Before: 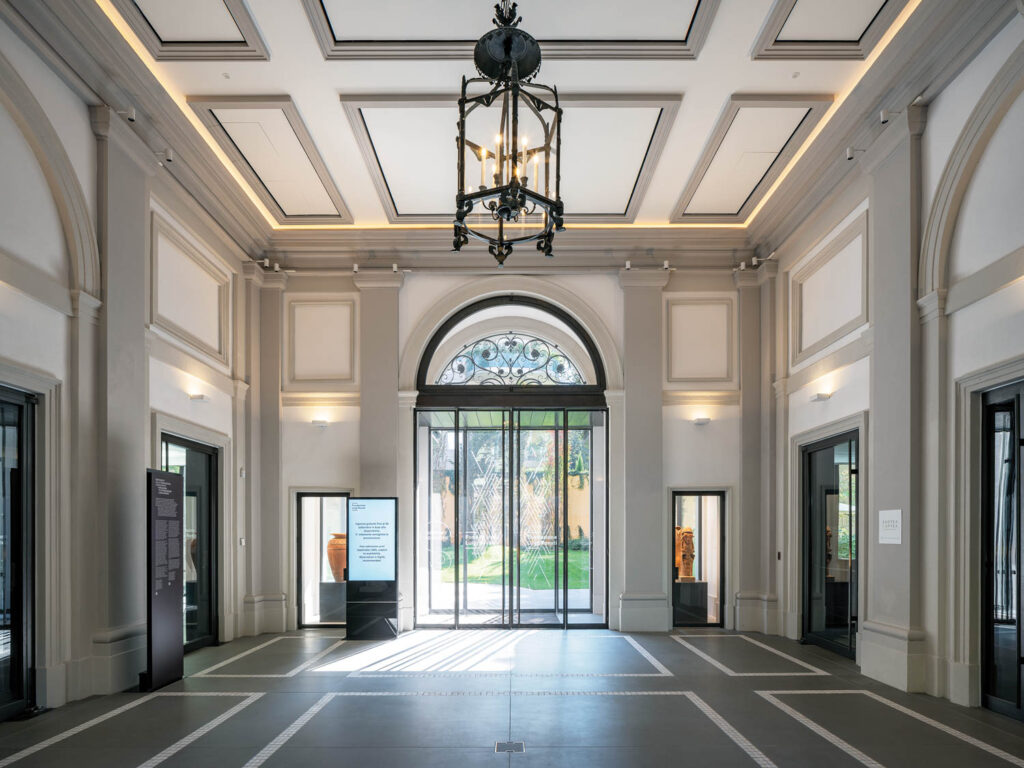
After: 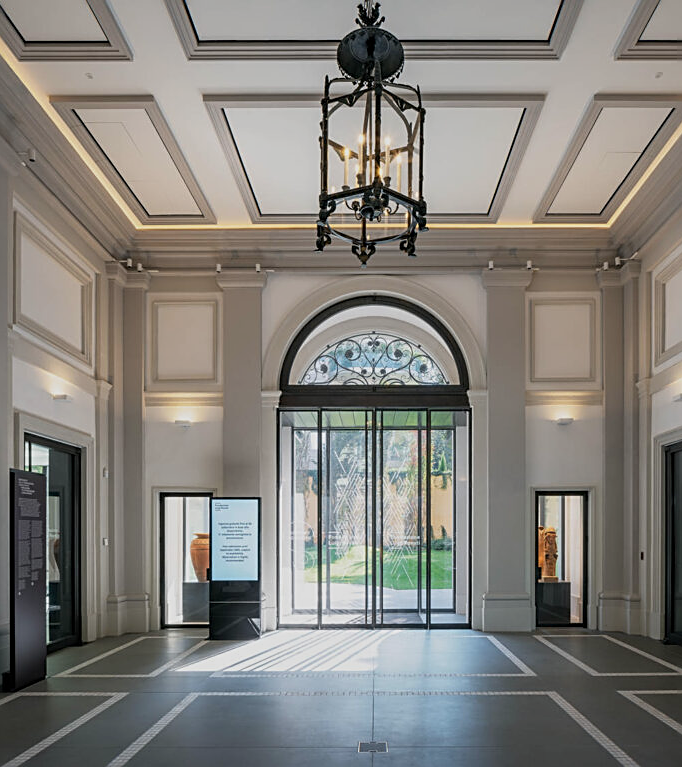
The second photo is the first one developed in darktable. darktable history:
exposure: exposure -0.47 EV, compensate exposure bias true, compensate highlight preservation false
sharpen: on, module defaults
crop and rotate: left 13.434%, right 19.934%
tone equalizer: on, module defaults
